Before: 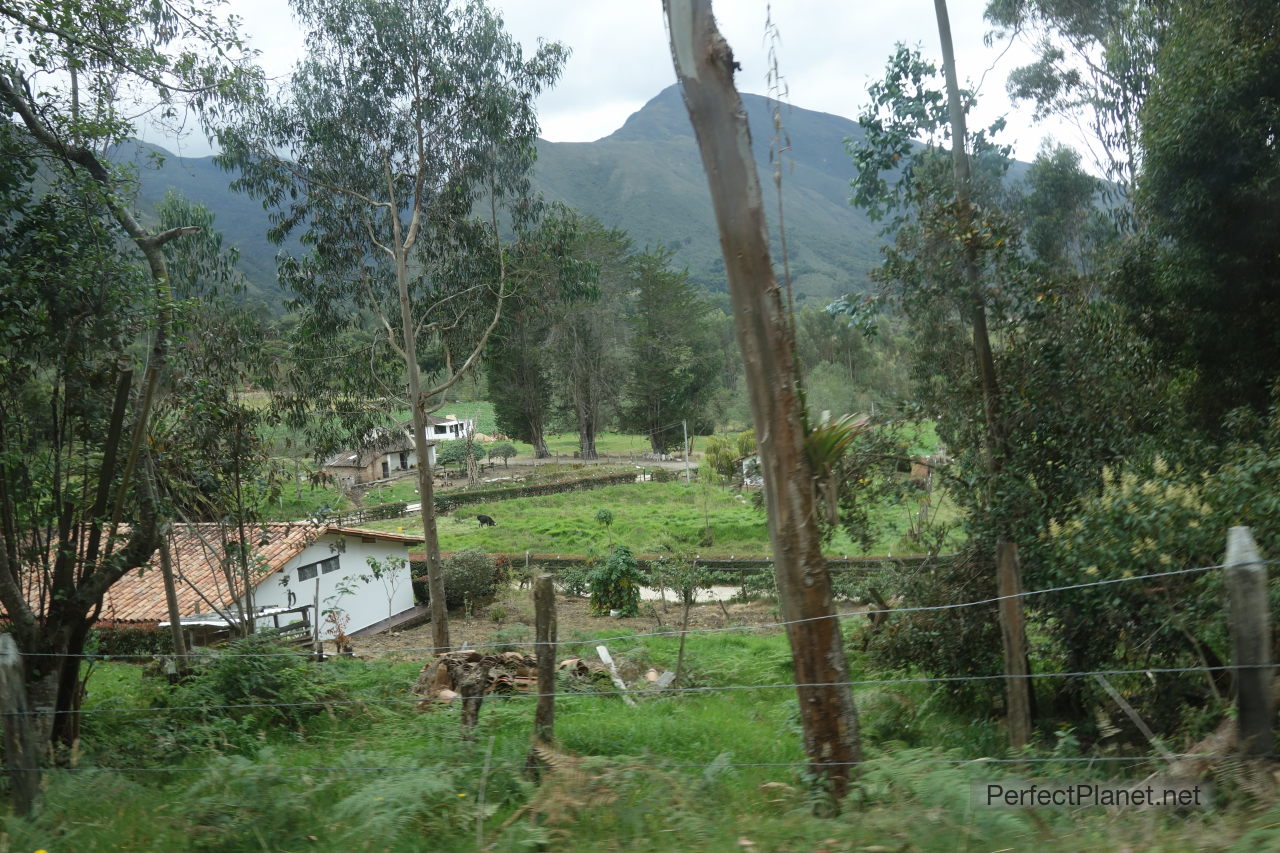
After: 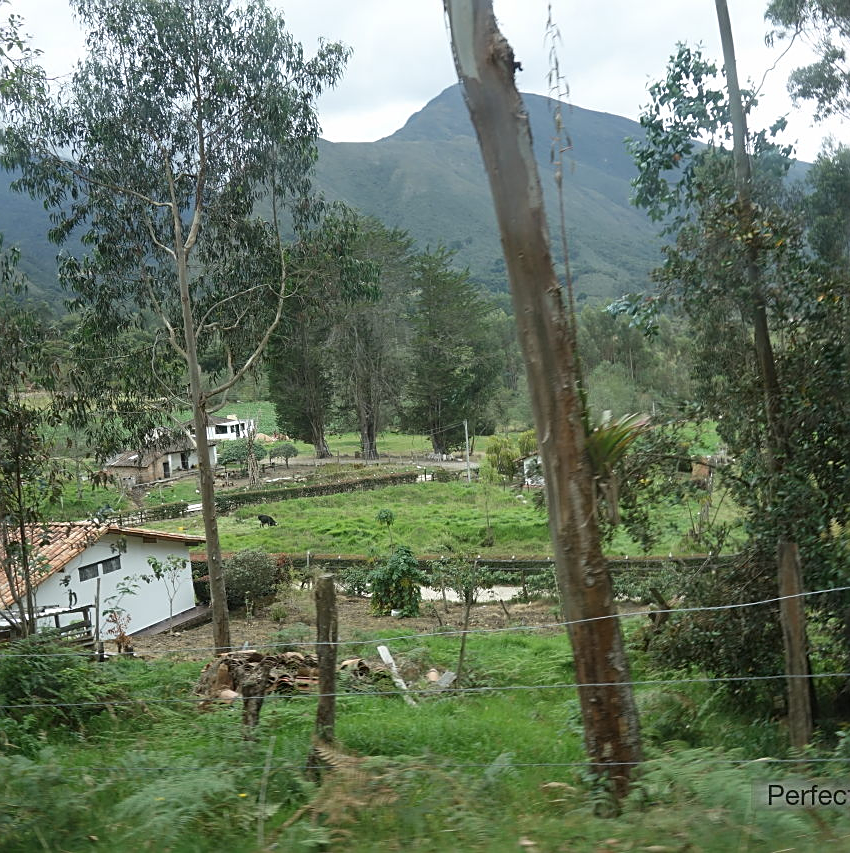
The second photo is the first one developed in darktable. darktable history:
sharpen: on, module defaults
crop: left 17.111%, right 16.455%
